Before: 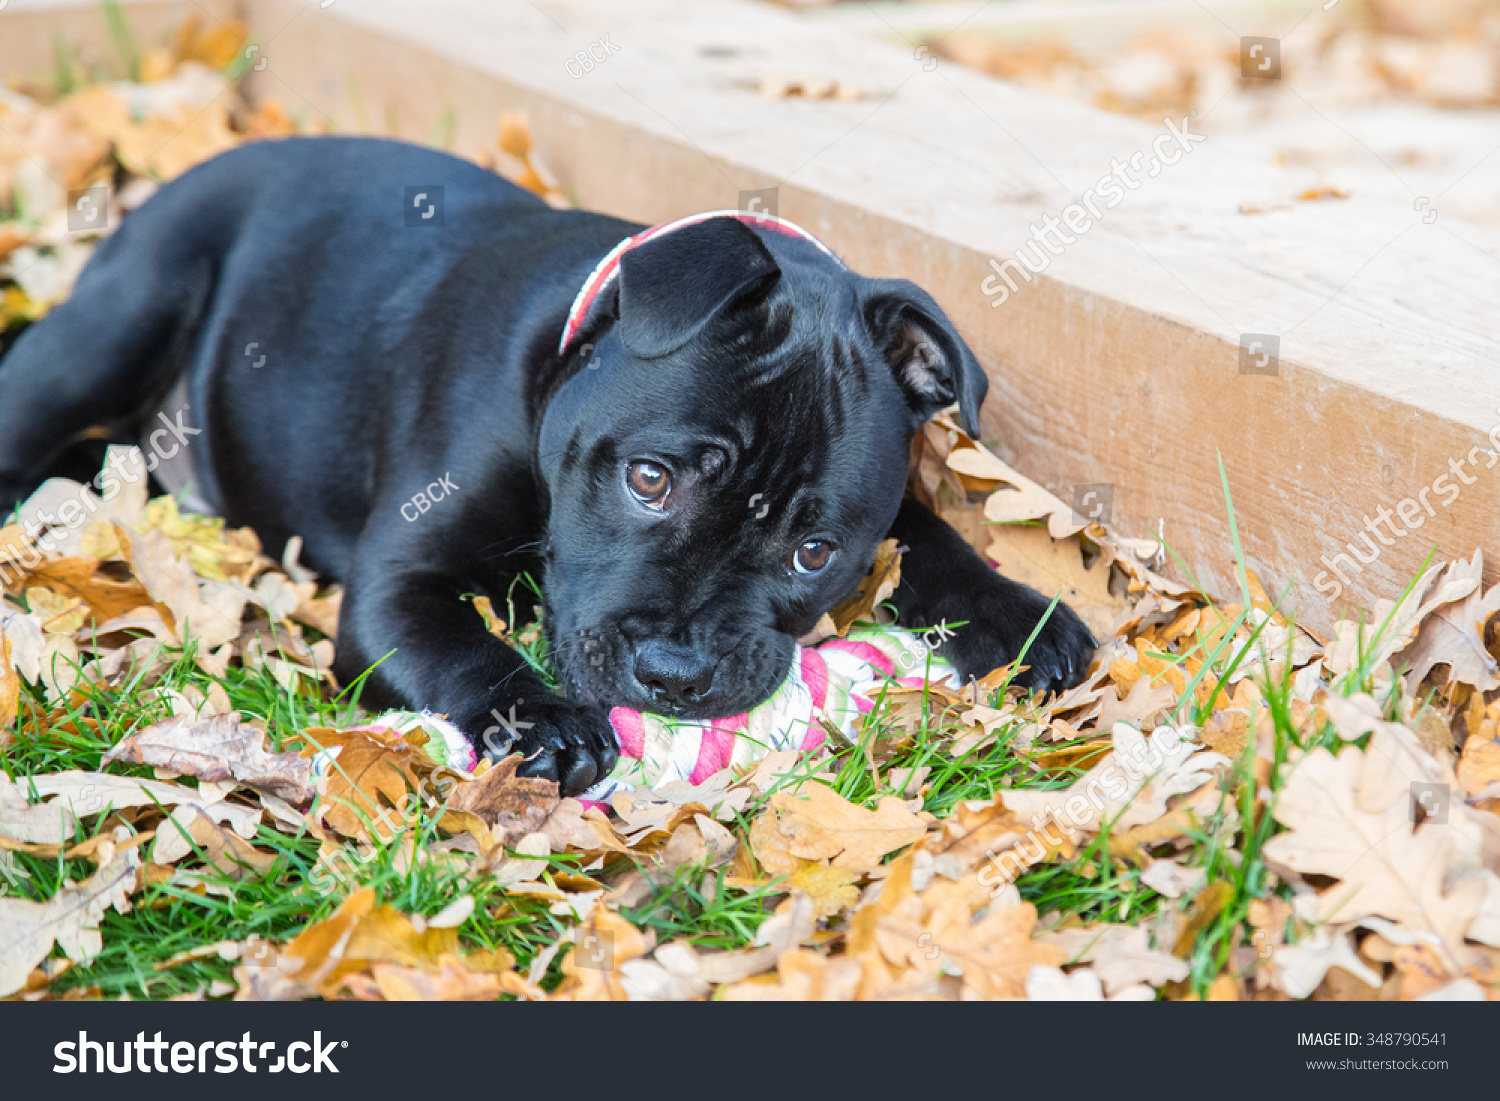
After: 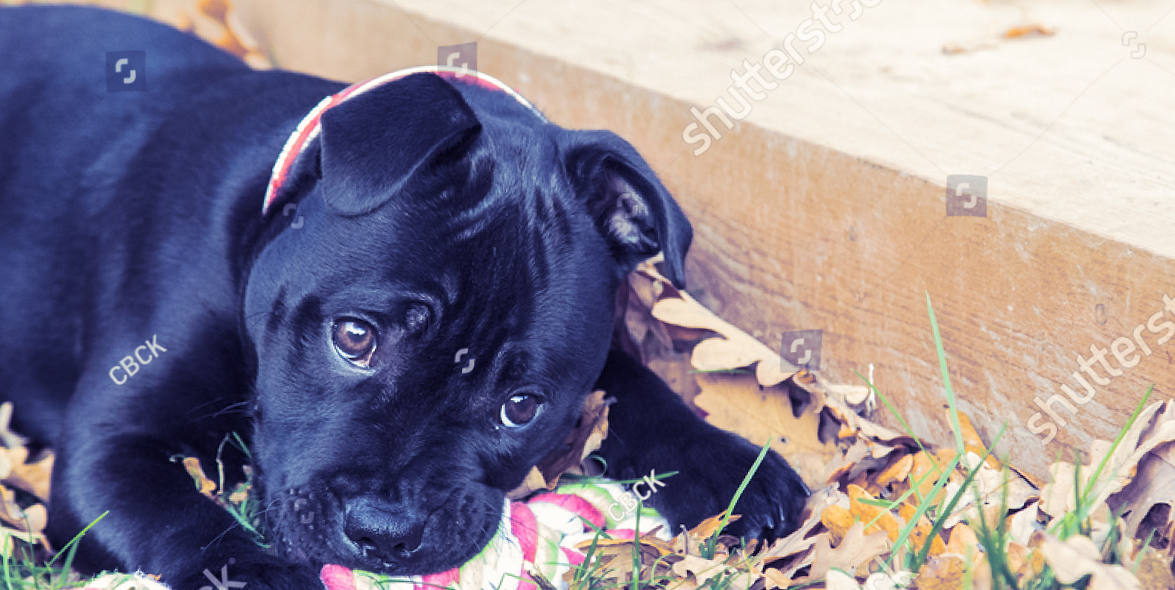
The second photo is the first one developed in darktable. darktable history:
crop: left 18.38%, top 11.092%, right 2.134%, bottom 33.217%
rotate and perspective: rotation -1.32°, lens shift (horizontal) -0.031, crop left 0.015, crop right 0.985, crop top 0.047, crop bottom 0.982
rgb curve: curves: ch0 [(0, 0) (0.093, 0.159) (0.241, 0.265) (0.414, 0.42) (1, 1)], compensate middle gray true, preserve colors basic power
split-toning: shadows › hue 242.67°, shadows › saturation 0.733, highlights › hue 45.33°, highlights › saturation 0.667, balance -53.304, compress 21.15%
